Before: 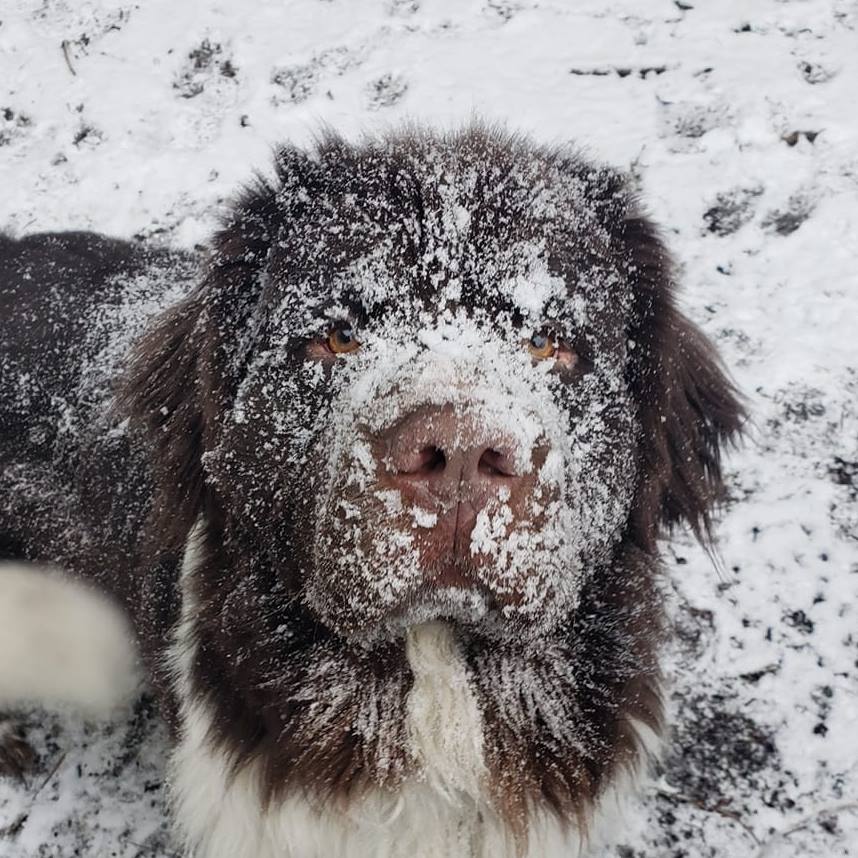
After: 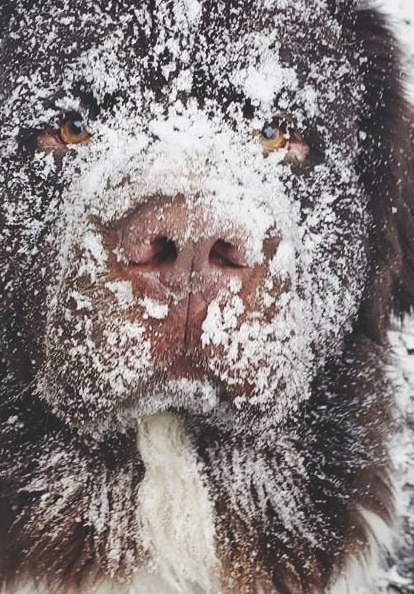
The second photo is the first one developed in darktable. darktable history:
shadows and highlights: shadows 43.65, white point adjustment -1.58, soften with gaussian
exposure: black level correction -0.041, exposure 0.059 EV, compensate highlight preservation false
crop: left 31.404%, top 24.373%, right 20.309%, bottom 6.355%
tone curve: curves: ch0 [(0, 0) (0.003, 0) (0.011, 0.001) (0.025, 0.003) (0.044, 0.005) (0.069, 0.011) (0.1, 0.021) (0.136, 0.035) (0.177, 0.079) (0.224, 0.134) (0.277, 0.219) (0.335, 0.315) (0.399, 0.42) (0.468, 0.529) (0.543, 0.636) (0.623, 0.727) (0.709, 0.805) (0.801, 0.88) (0.898, 0.957) (1, 1)], preserve colors none
